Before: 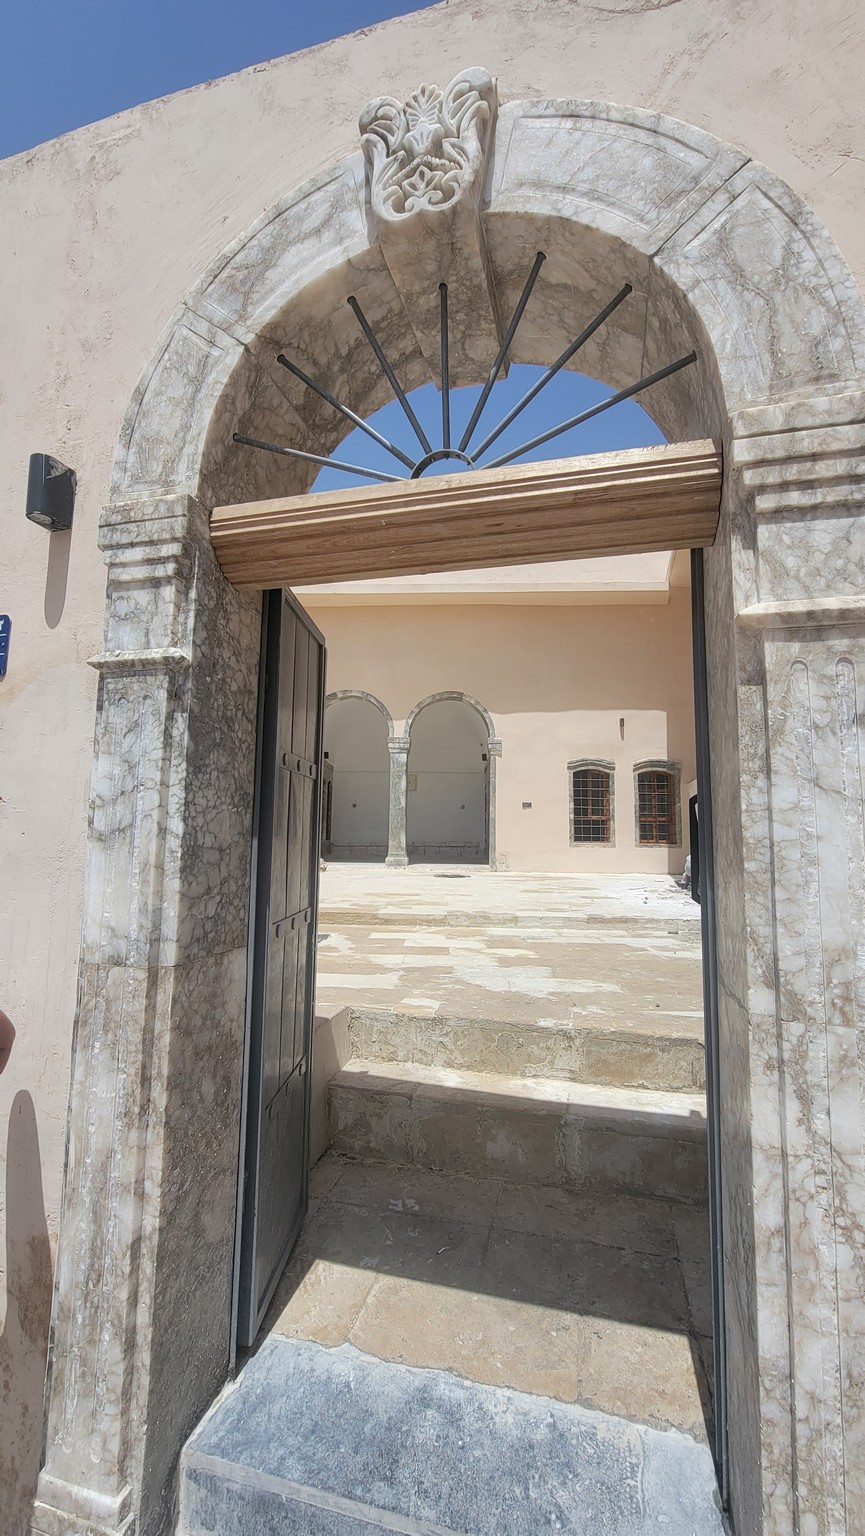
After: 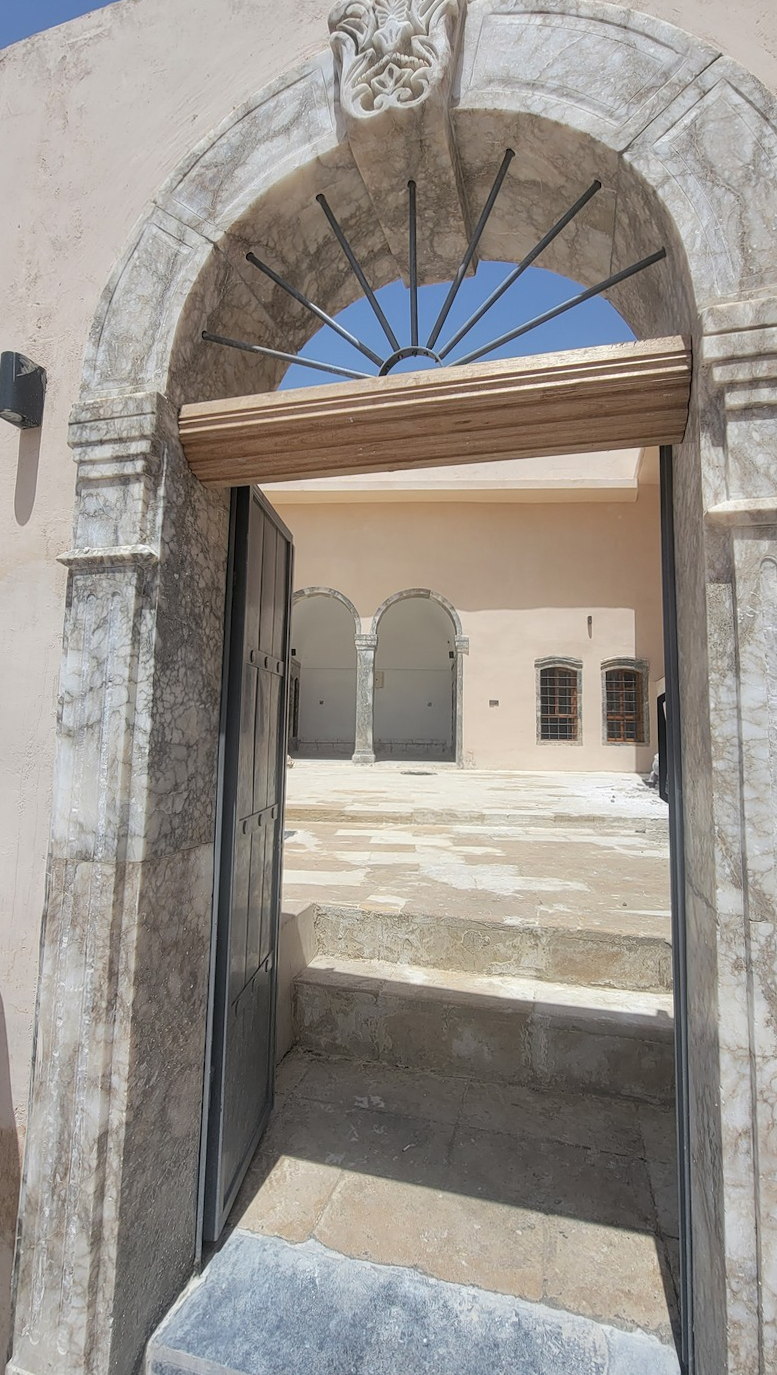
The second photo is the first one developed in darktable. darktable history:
crop: left 3.305%, top 6.436%, right 6.389%, bottom 3.258%
rotate and perspective: rotation 0.192°, lens shift (horizontal) -0.015, crop left 0.005, crop right 0.996, crop top 0.006, crop bottom 0.99
